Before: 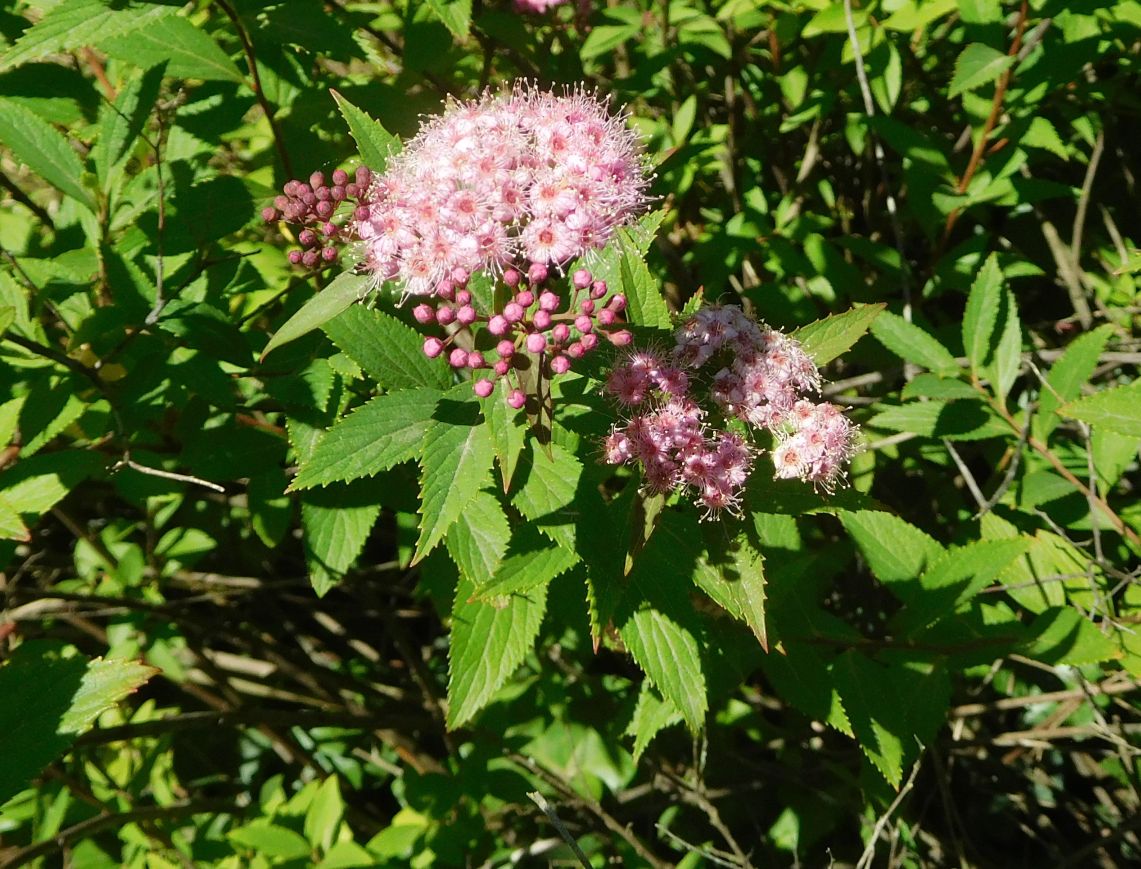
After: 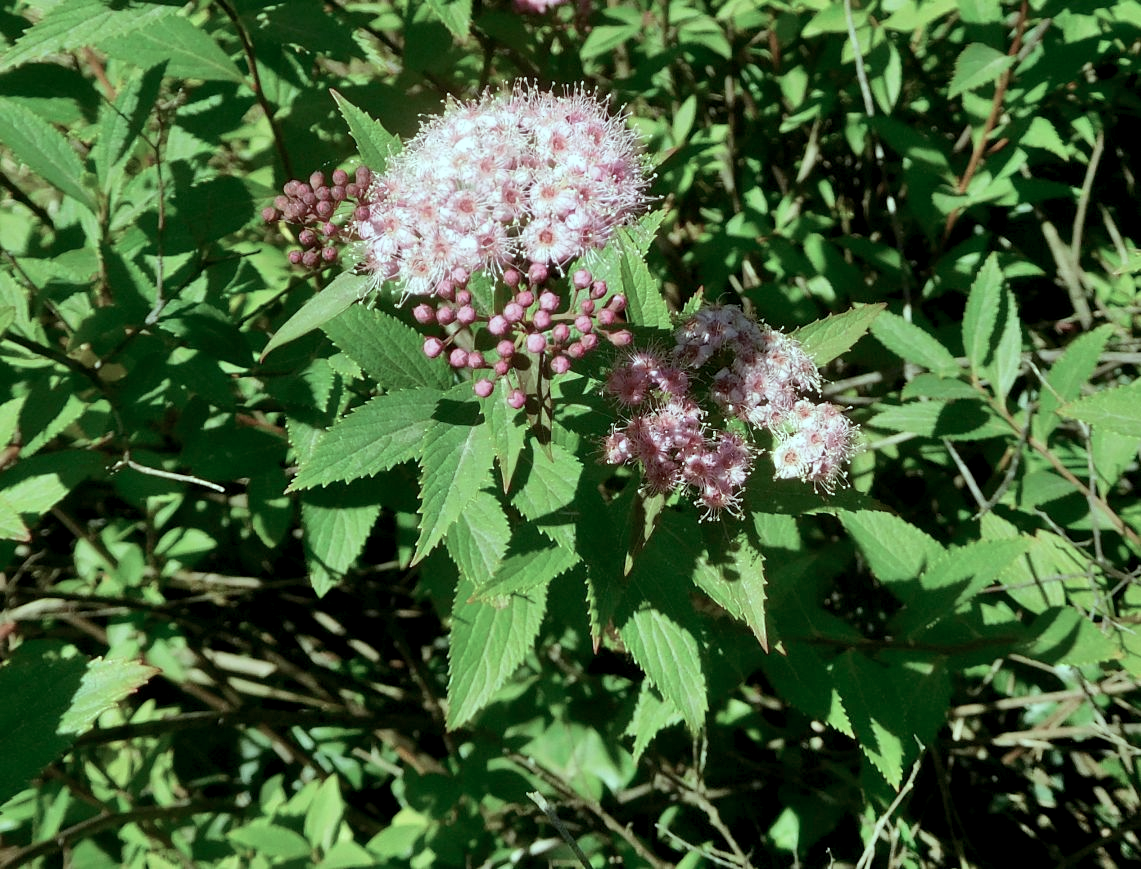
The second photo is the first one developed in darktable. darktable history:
color balance rgb: shadows lift › luminance -8.06%, shadows lift › chroma 2.258%, shadows lift › hue 164.48°, highlights gain › chroma 4.131%, highlights gain › hue 202.68°, global offset › luminance -0.469%, perceptual saturation grading › global saturation -31.746%
shadows and highlights: soften with gaussian
